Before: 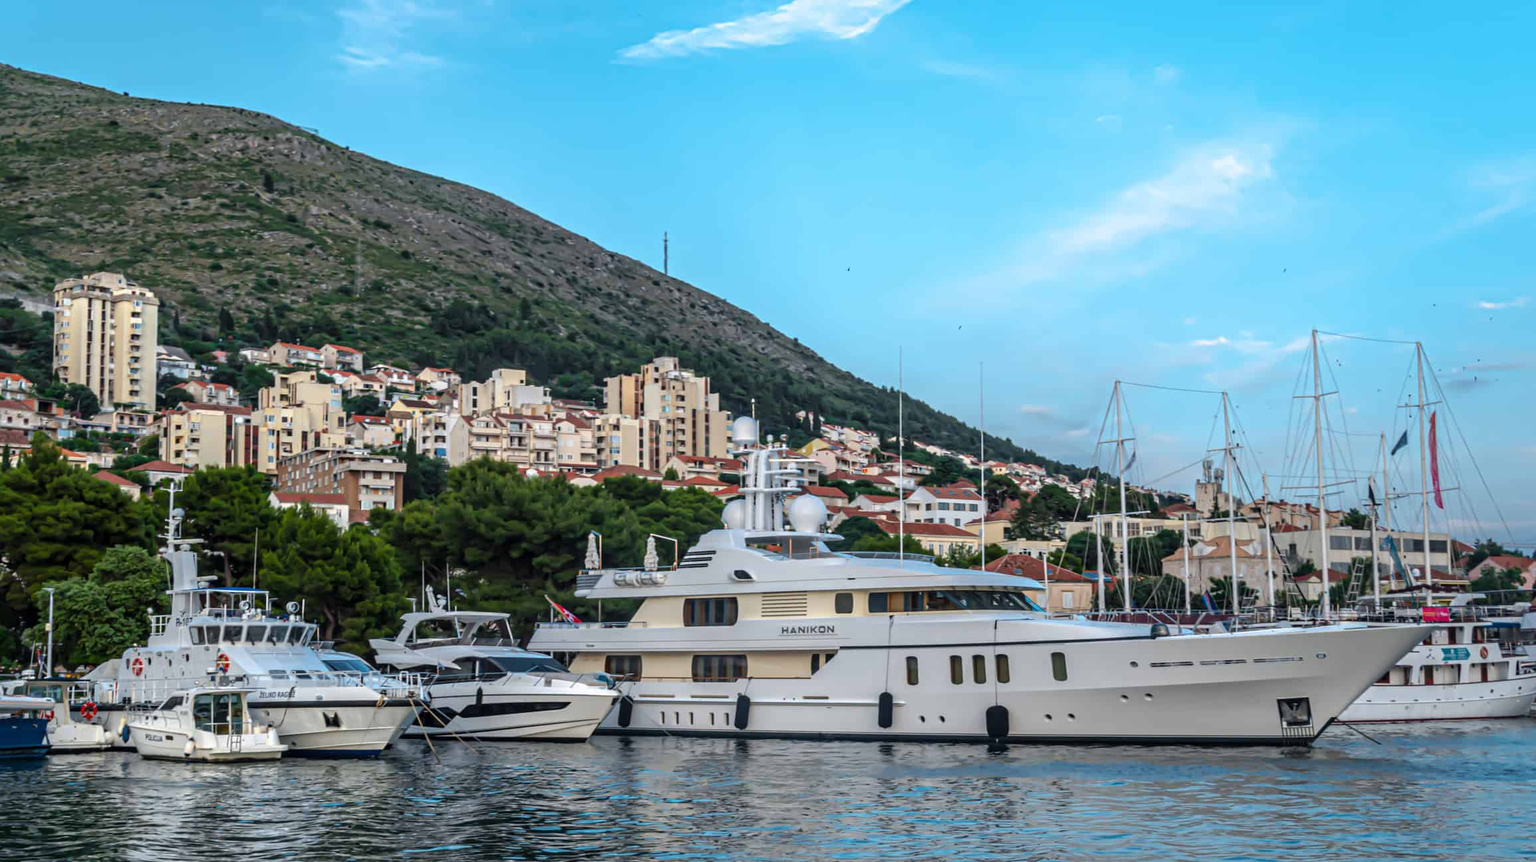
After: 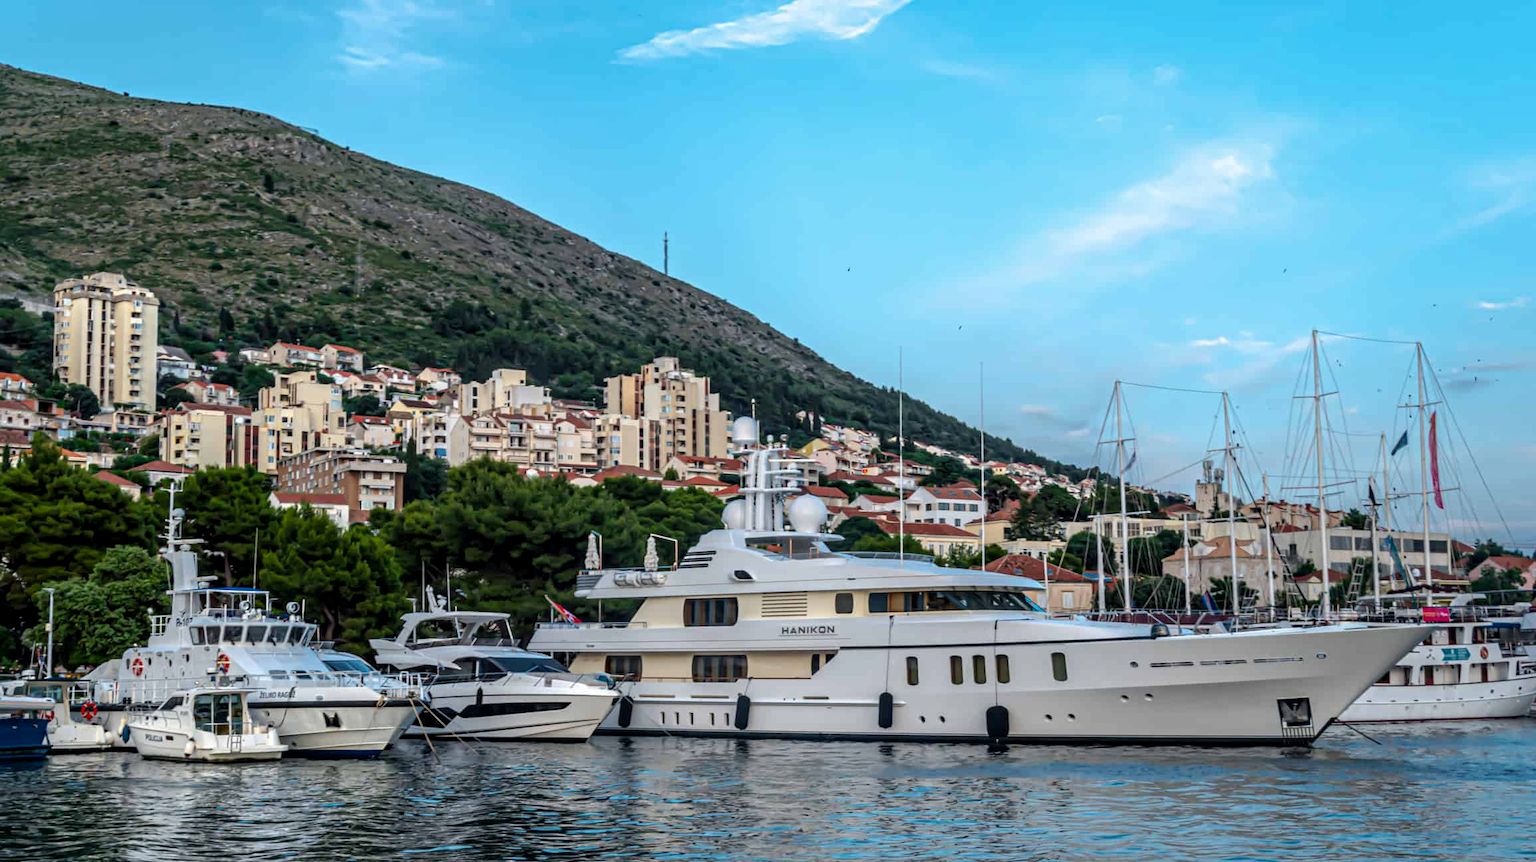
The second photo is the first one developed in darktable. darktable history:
local contrast: highlights 103%, shadows 99%, detail 119%, midtone range 0.2
tone curve: curves: ch0 [(0, 0) (0.059, 0.027) (0.162, 0.125) (0.304, 0.279) (0.547, 0.532) (0.828, 0.815) (1, 0.983)]; ch1 [(0, 0) (0.23, 0.166) (0.34, 0.308) (0.371, 0.337) (0.429, 0.411) (0.477, 0.462) (0.499, 0.498) (0.529, 0.537) (0.559, 0.582) (0.743, 0.798) (1, 1)]; ch2 [(0, 0) (0.431, 0.414) (0.498, 0.503) (0.524, 0.528) (0.568, 0.546) (0.6, 0.597) (0.634, 0.645) (0.728, 0.742) (1, 1)], preserve colors none
